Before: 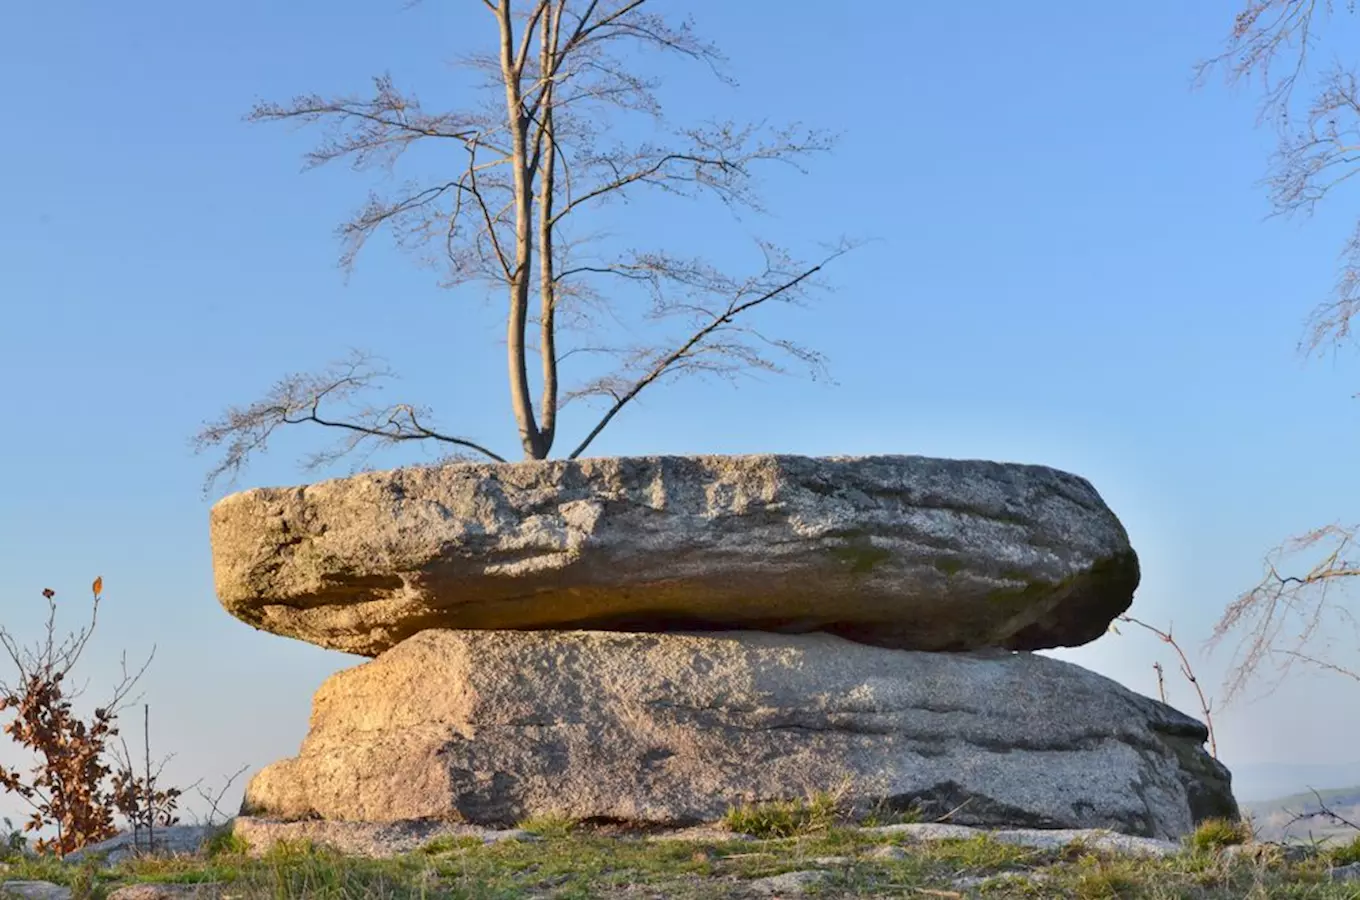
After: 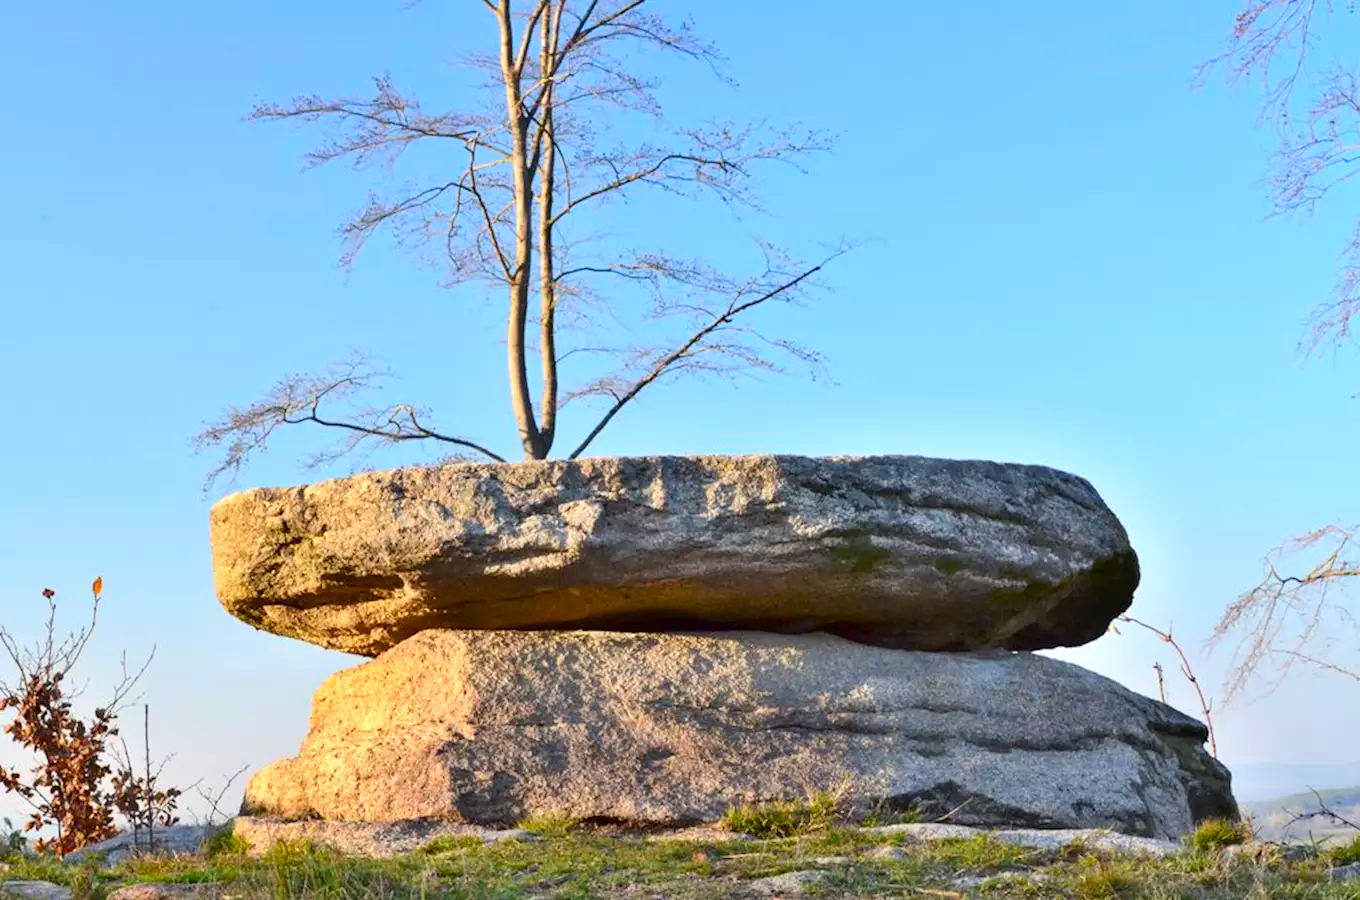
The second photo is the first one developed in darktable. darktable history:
contrast brightness saturation: contrast 0.087, saturation 0.28
tone equalizer: -8 EV -0.402 EV, -7 EV -0.368 EV, -6 EV -0.33 EV, -5 EV -0.209 EV, -3 EV 0.235 EV, -2 EV 0.312 EV, -1 EV 0.371 EV, +0 EV 0.434 EV
